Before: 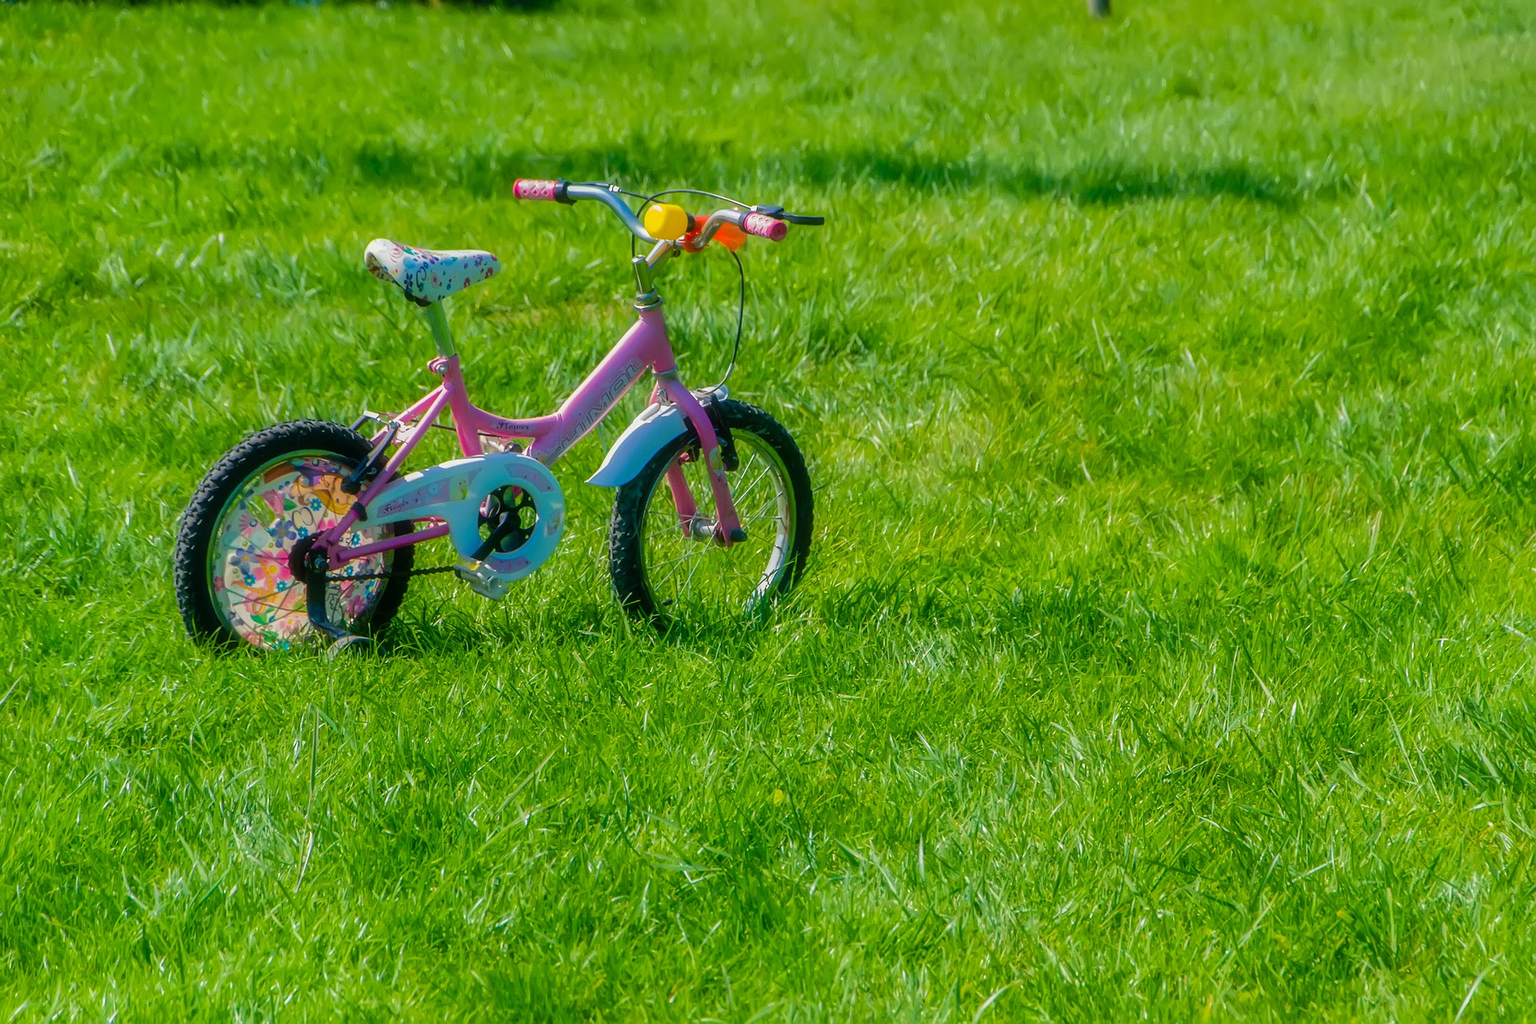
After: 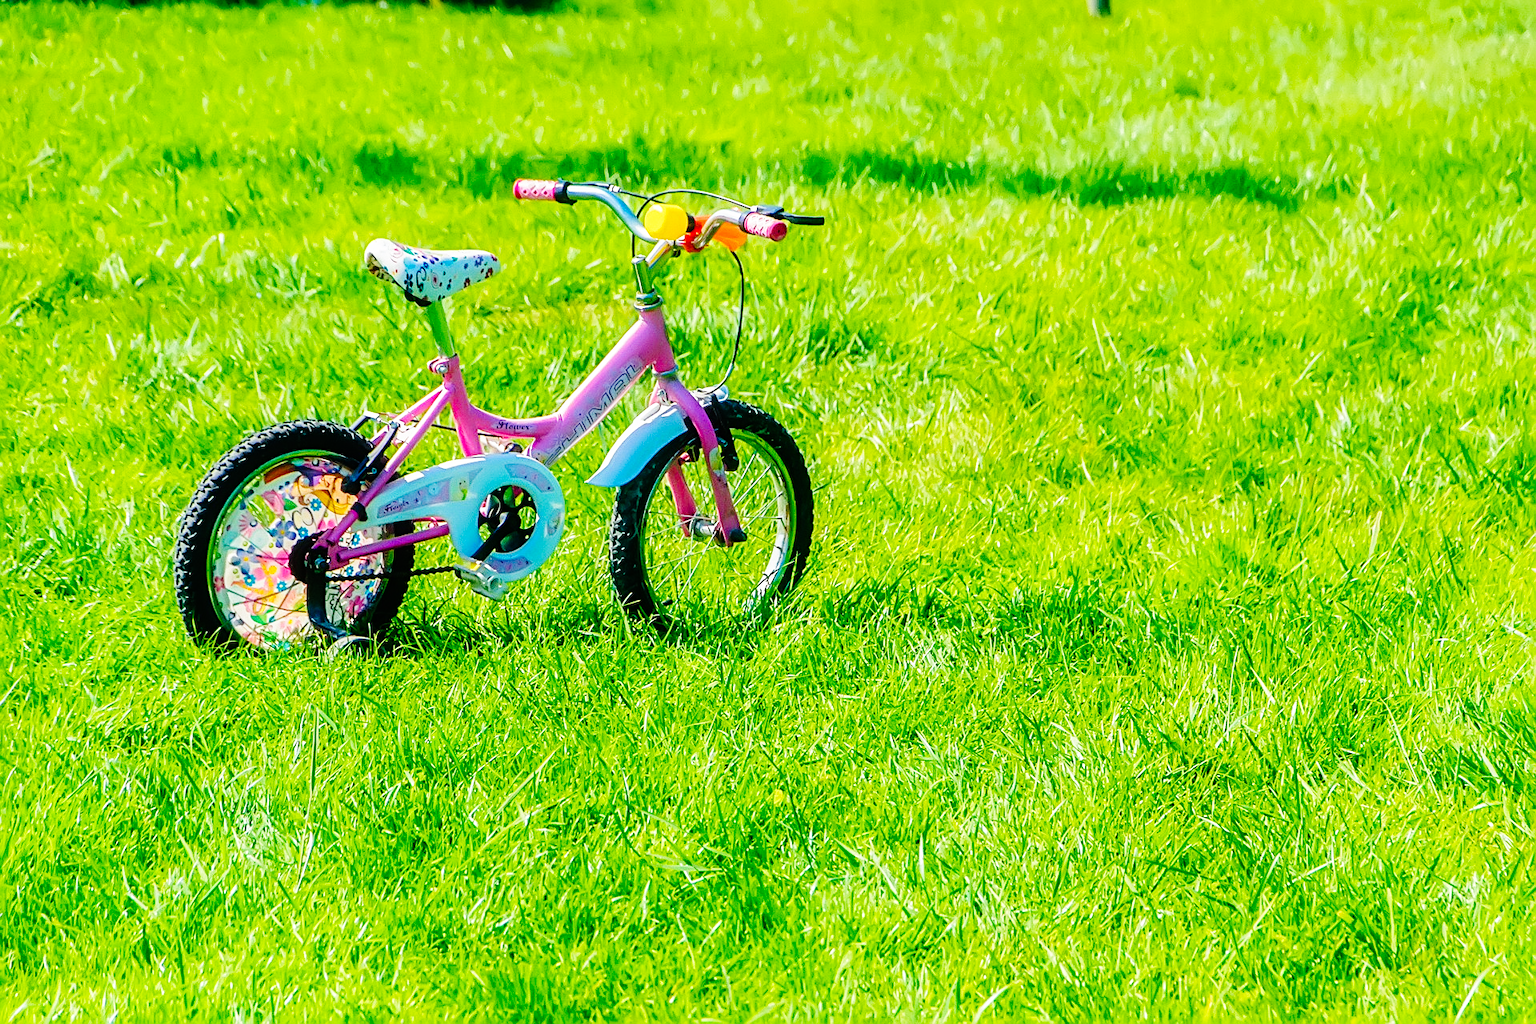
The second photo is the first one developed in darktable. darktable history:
base curve: curves: ch0 [(0, 0) (0, 0) (0.002, 0.001) (0.008, 0.003) (0.019, 0.011) (0.037, 0.037) (0.064, 0.11) (0.102, 0.232) (0.152, 0.379) (0.216, 0.524) (0.296, 0.665) (0.394, 0.789) (0.512, 0.881) (0.651, 0.945) (0.813, 0.986) (1, 1)], exposure shift 0.01, preserve colors none
sharpen: radius 3.074
